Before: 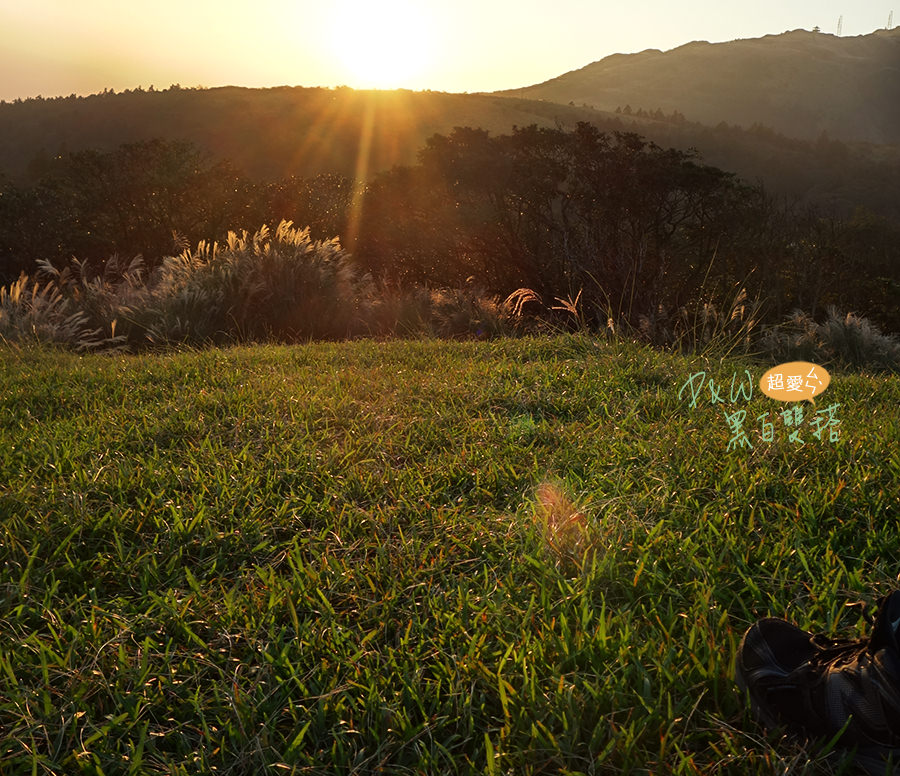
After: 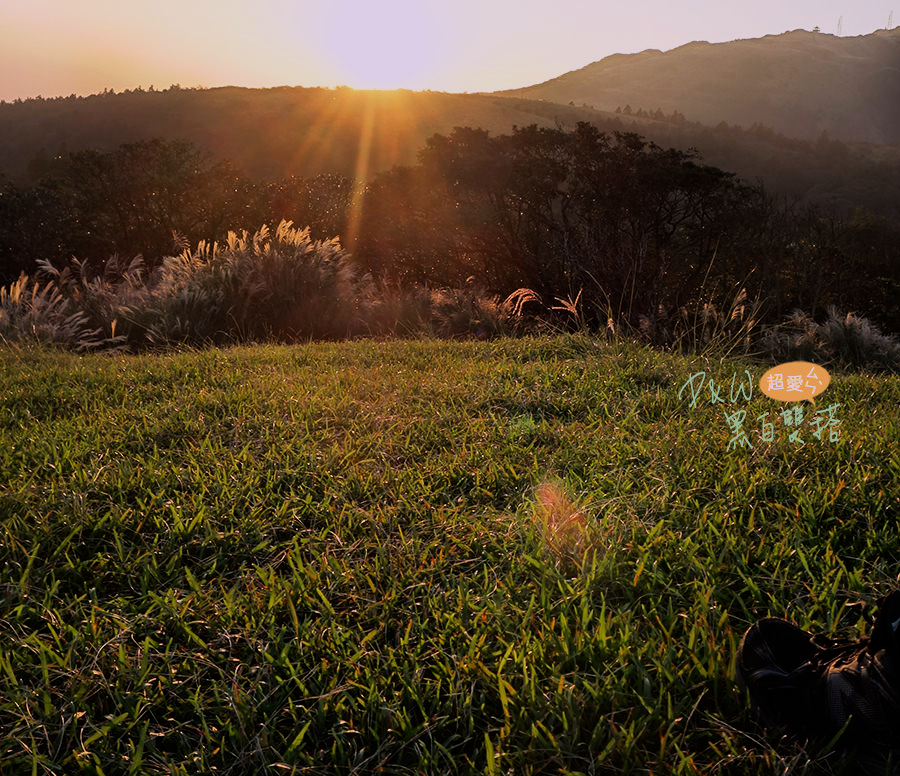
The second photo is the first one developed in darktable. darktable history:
white balance: red 1.066, blue 1.119
filmic rgb: black relative exposure -7.65 EV, white relative exposure 4.56 EV, hardness 3.61, color science v6 (2022)
